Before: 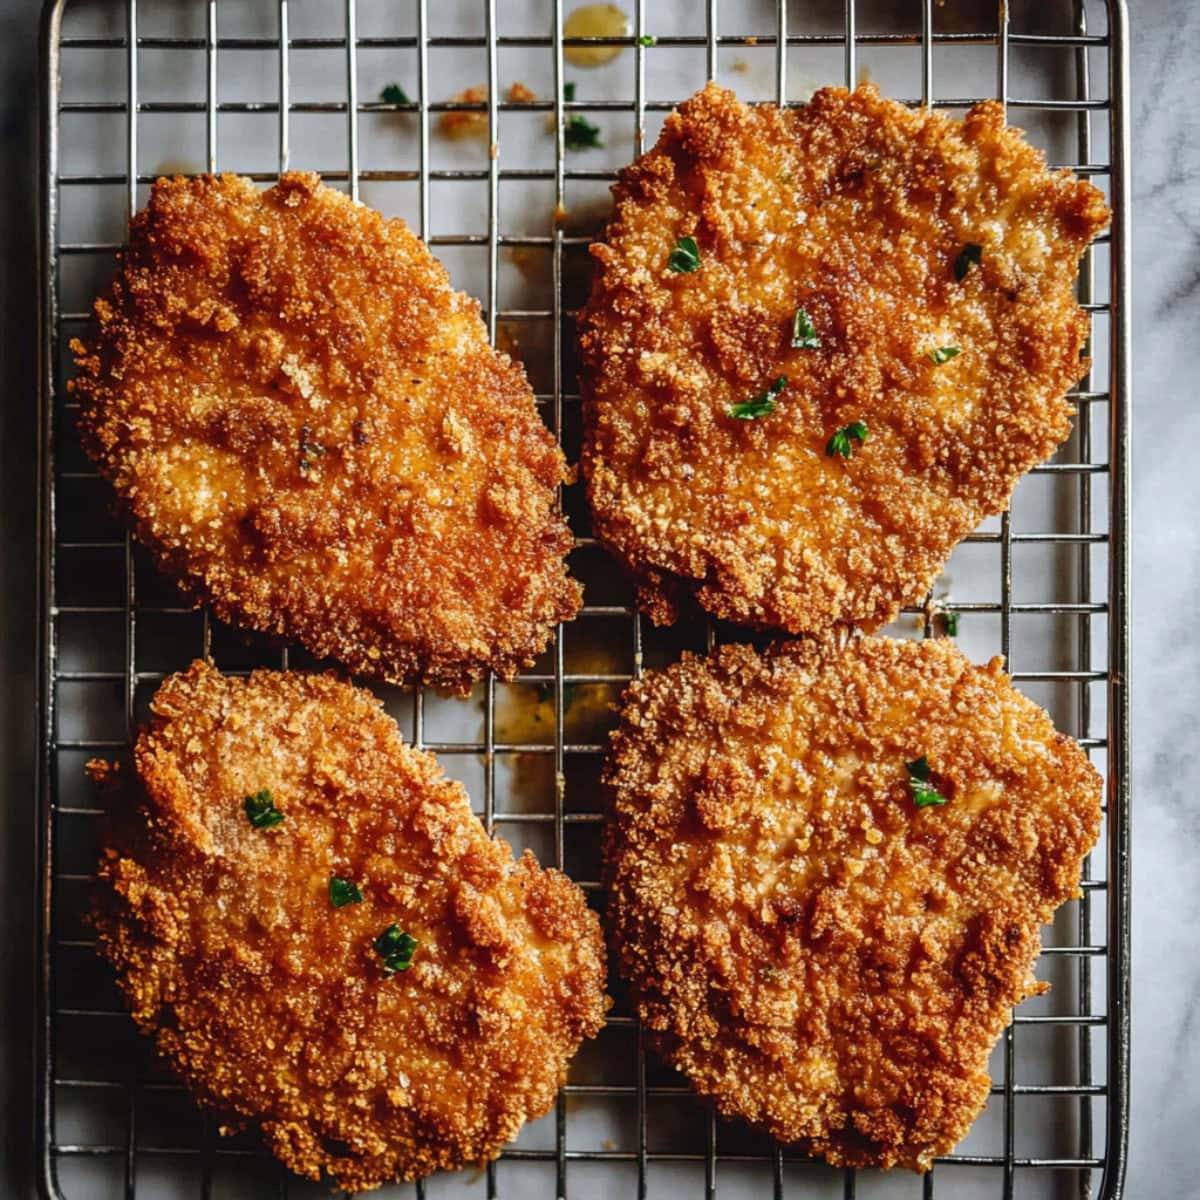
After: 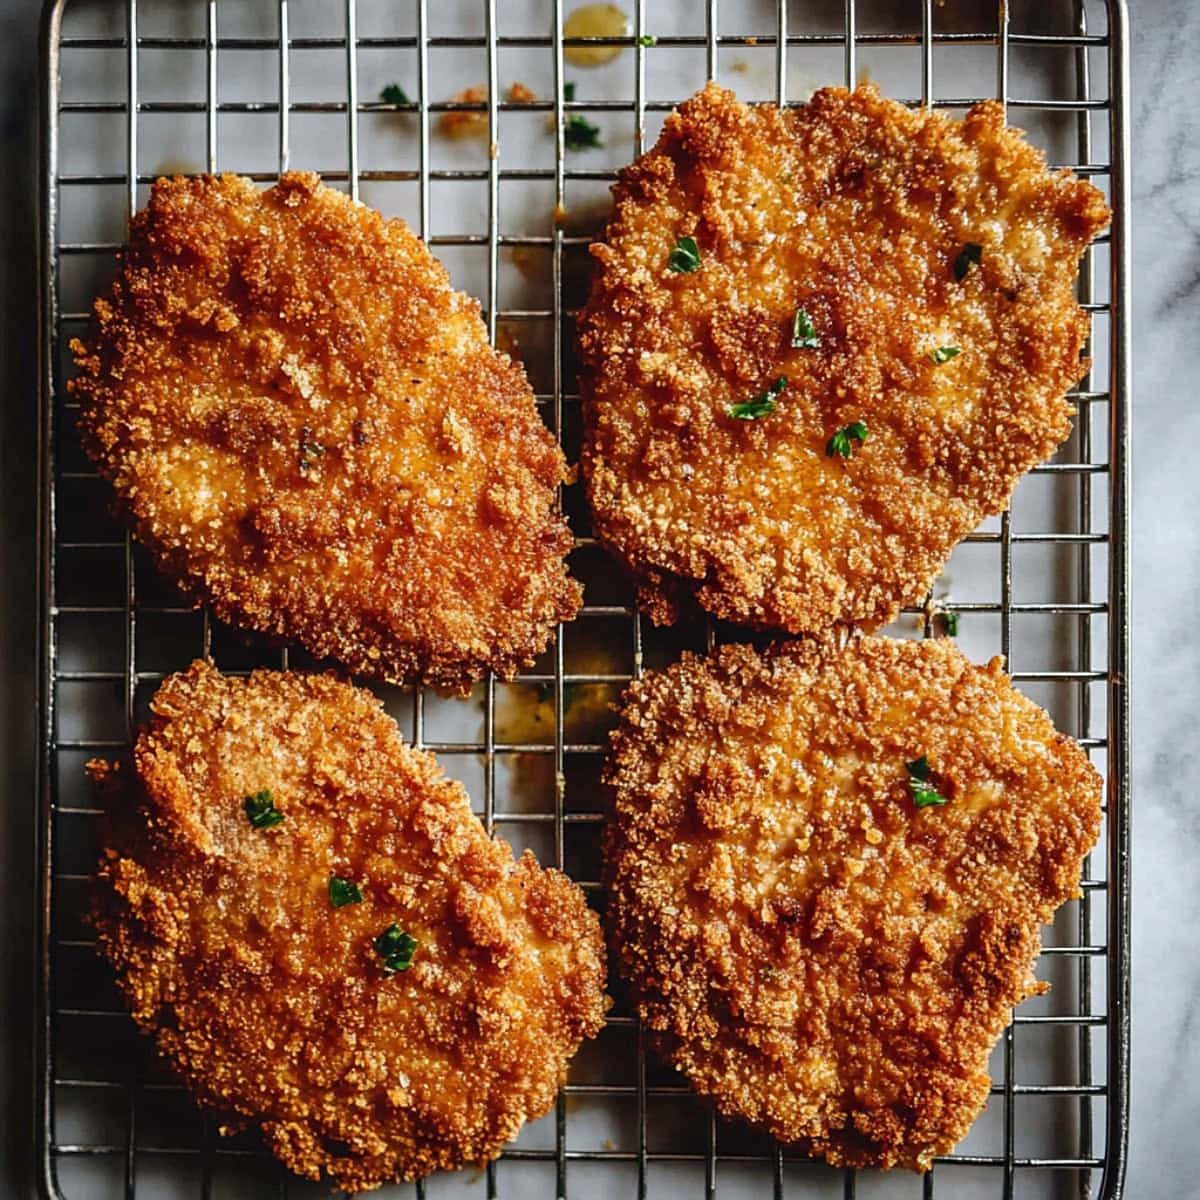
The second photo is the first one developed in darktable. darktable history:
sharpen: radius 1.495, amount 0.4, threshold 1.166
